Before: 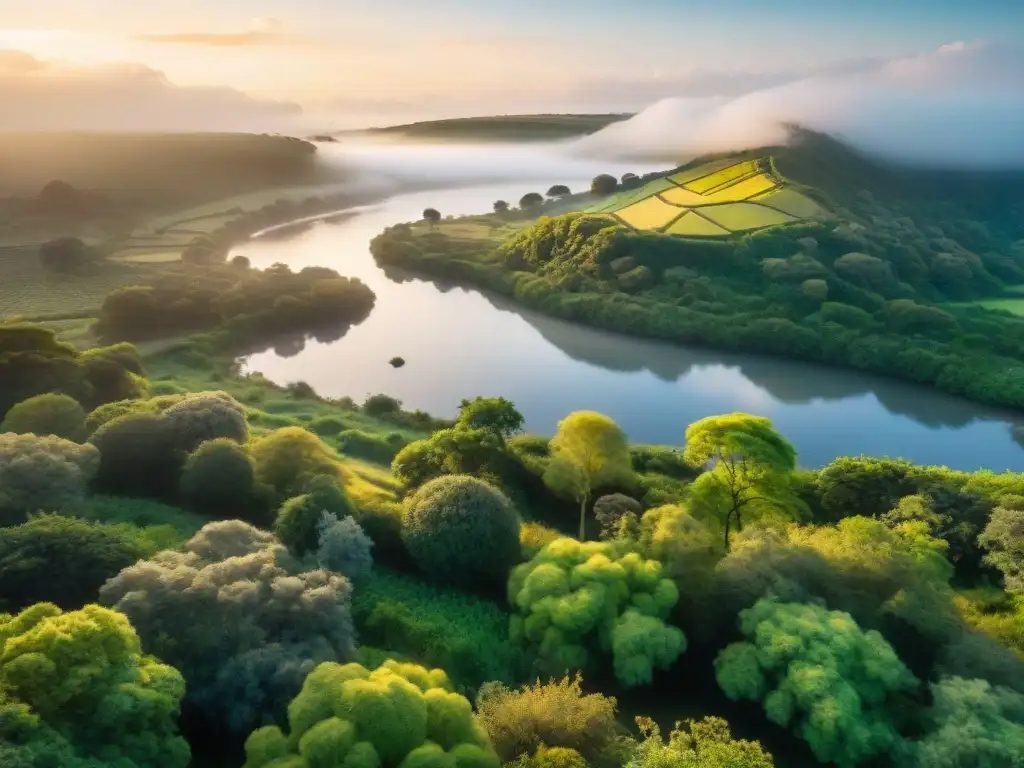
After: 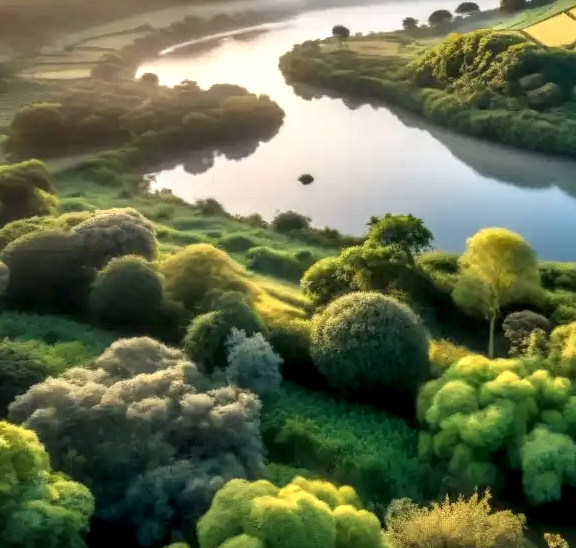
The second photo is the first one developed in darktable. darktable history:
local contrast: detail 154%
crop: left 8.966%, top 23.852%, right 34.699%, bottom 4.703%
